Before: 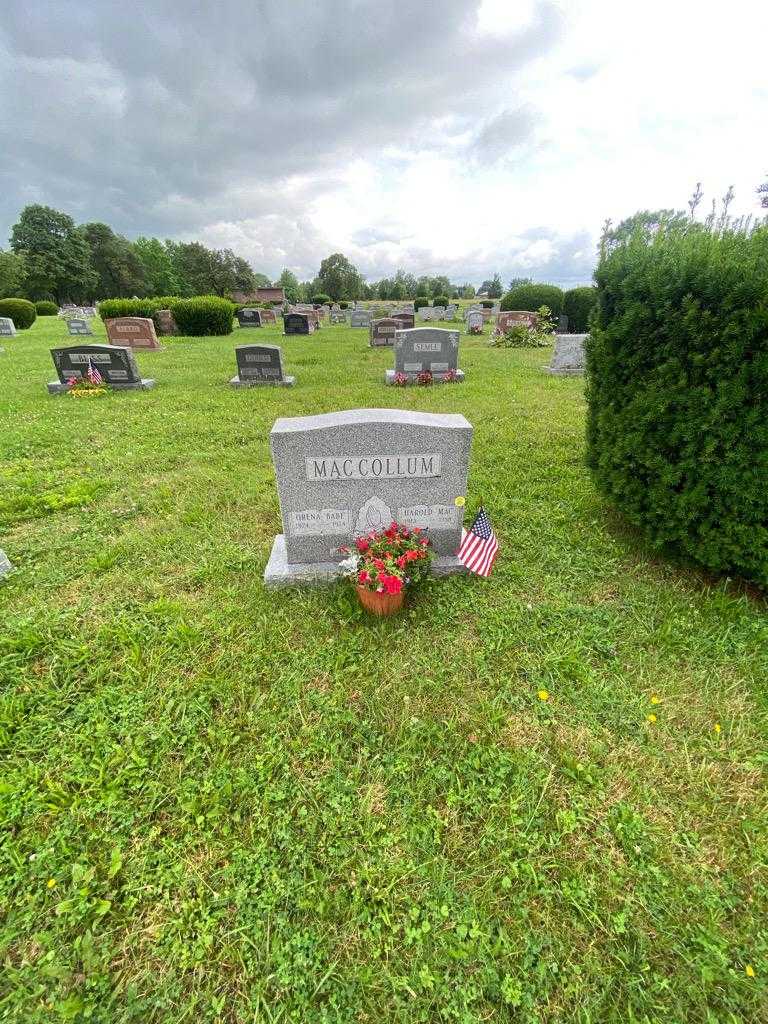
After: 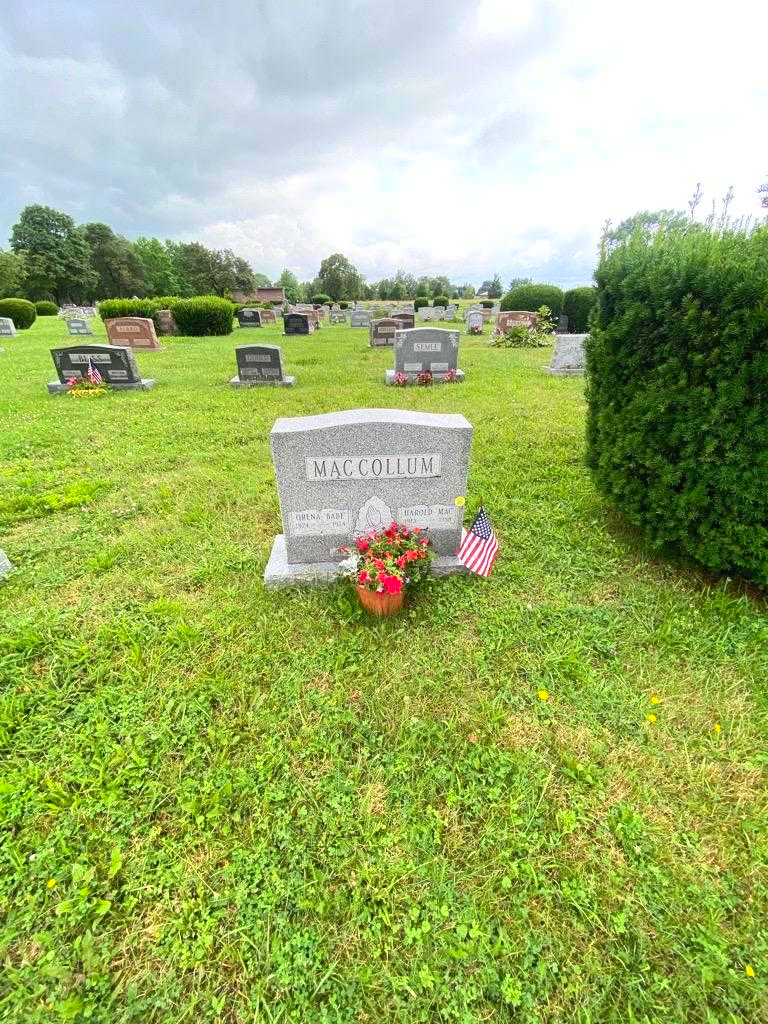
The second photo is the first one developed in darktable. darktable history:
contrast brightness saturation: contrast 0.204, brightness 0.159, saturation 0.219
